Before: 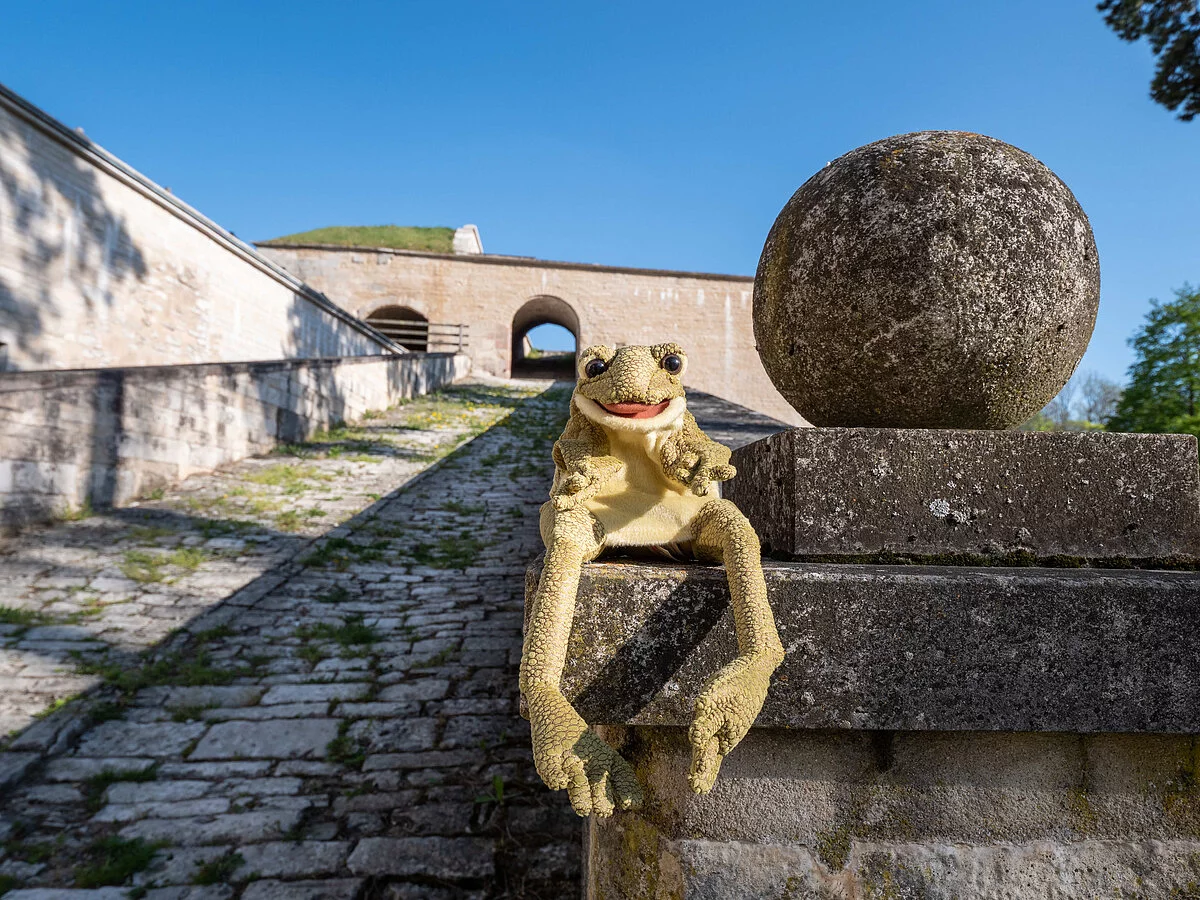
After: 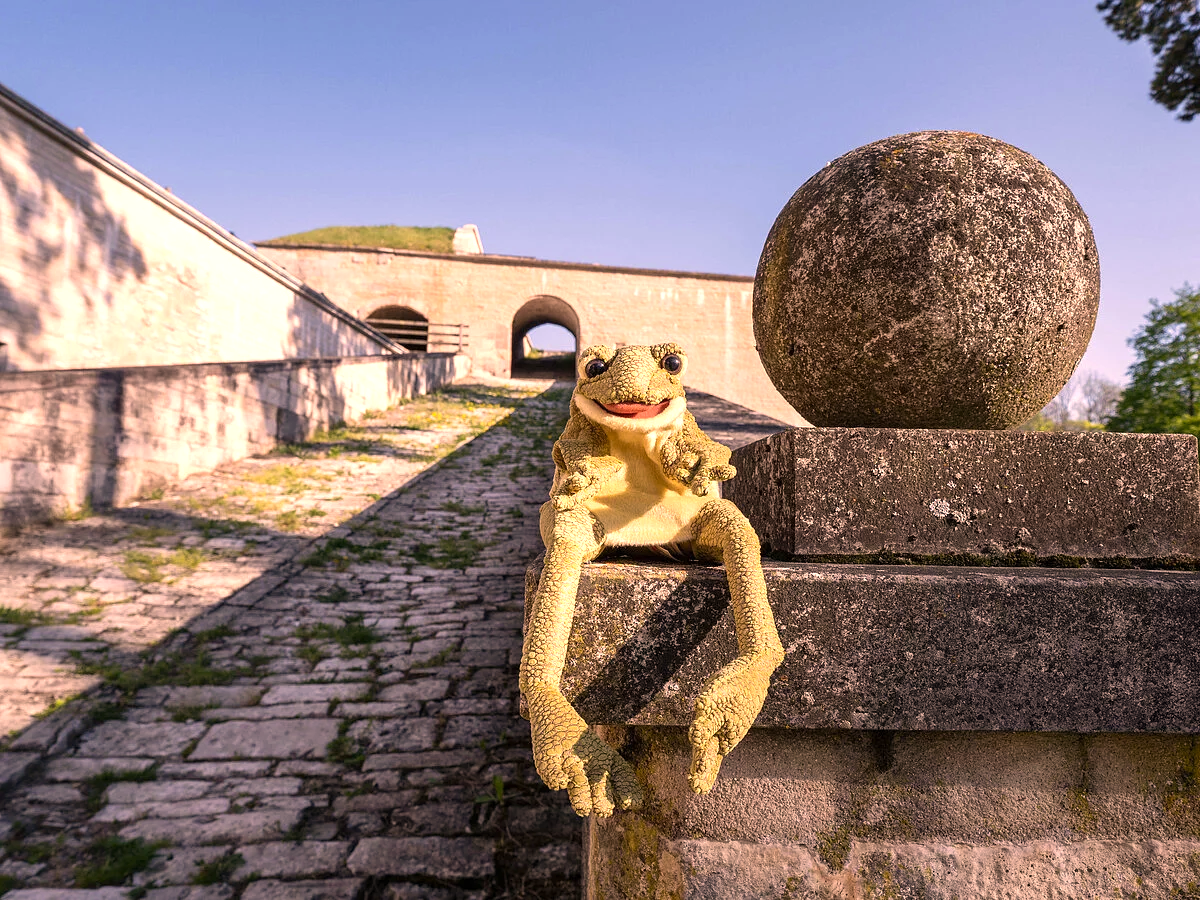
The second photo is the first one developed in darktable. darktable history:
contrast brightness saturation: saturation -0.05
color correction: highlights a* 21.16, highlights b* 19.61
exposure: exposure 0.515 EV, compensate highlight preservation false
